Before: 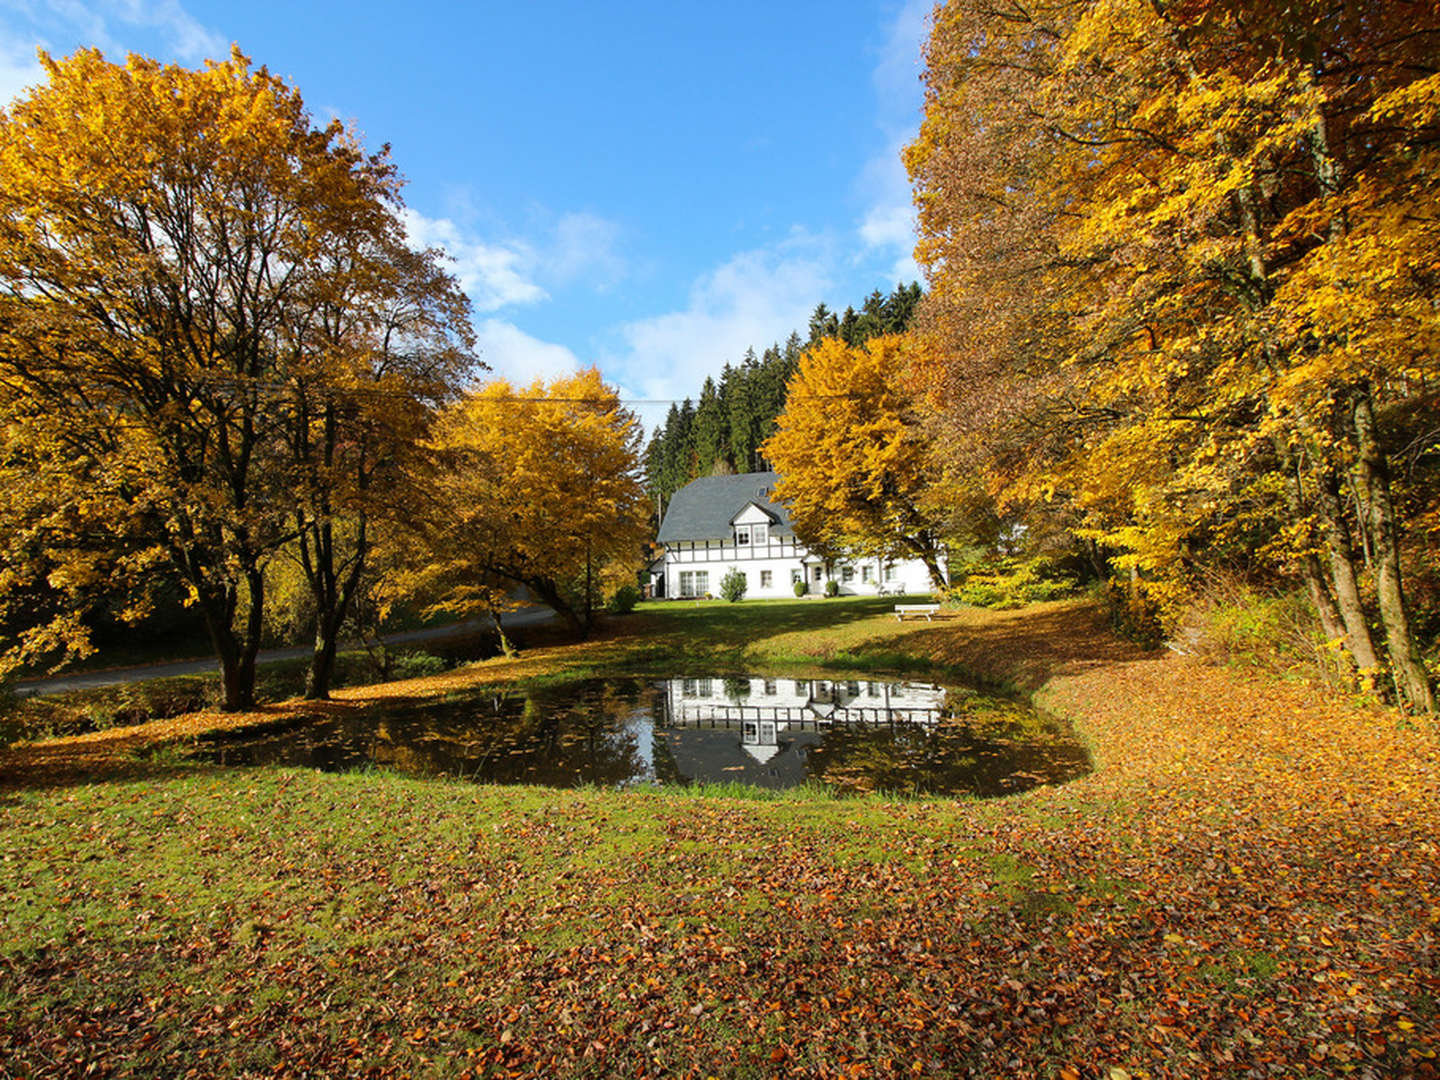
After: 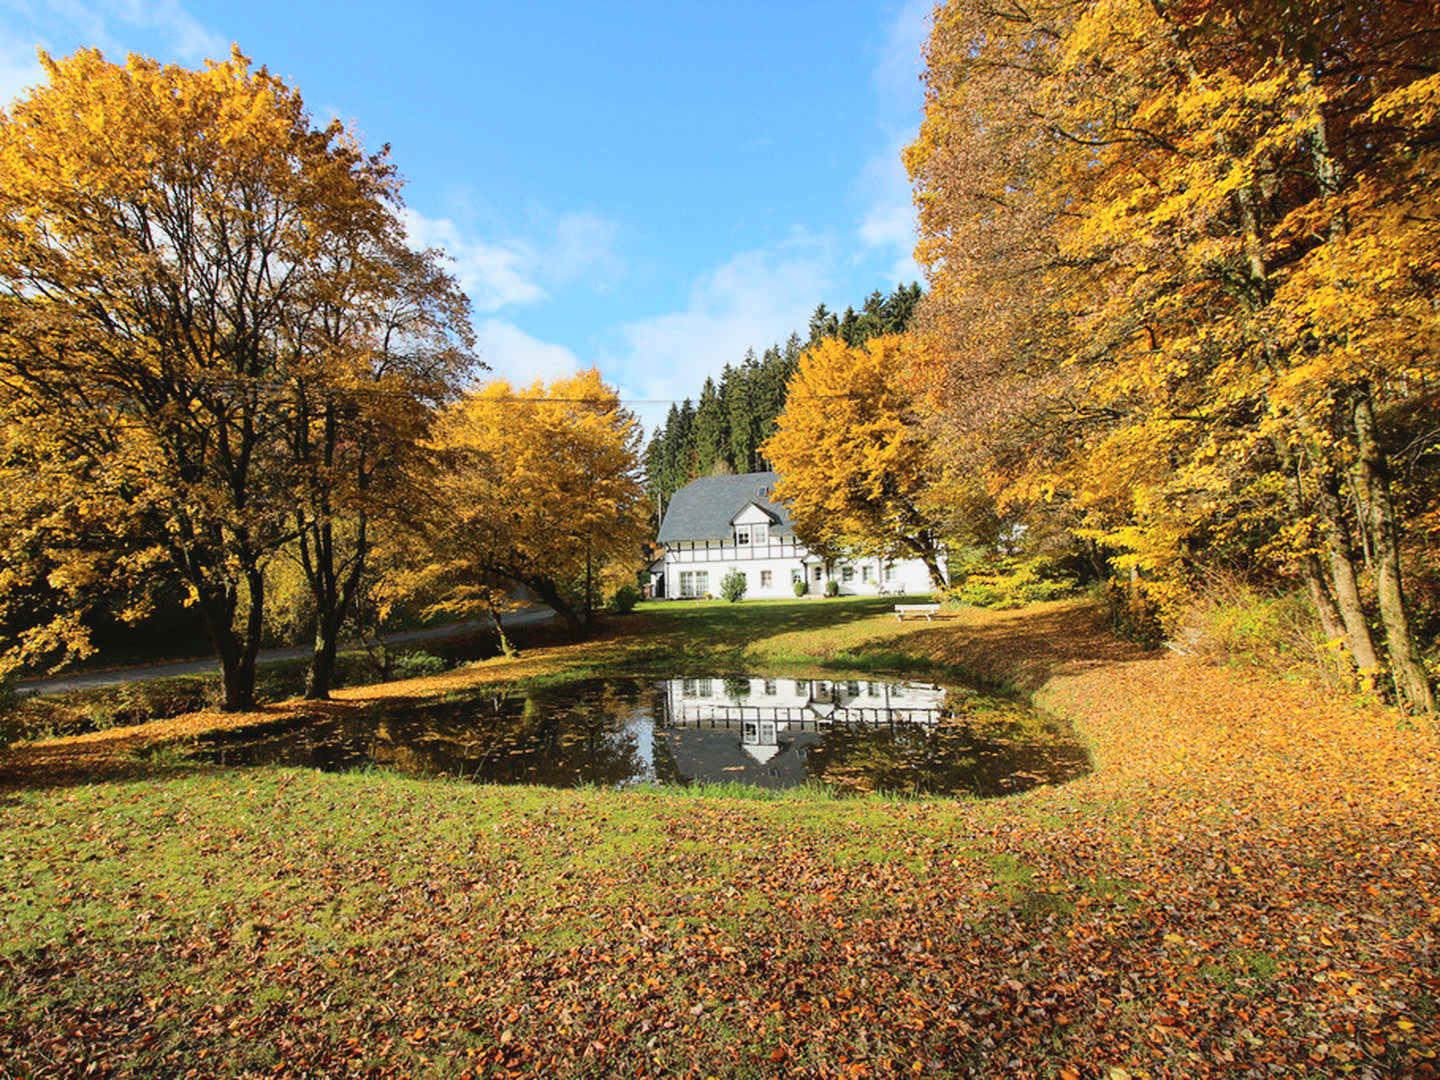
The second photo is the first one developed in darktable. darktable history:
tone curve: curves: ch0 [(0, 0) (0.004, 0.001) (0.133, 0.112) (0.325, 0.362) (0.832, 0.893) (1, 1)], color space Lab, independent channels, preserve colors none
contrast brightness saturation: contrast -0.119
